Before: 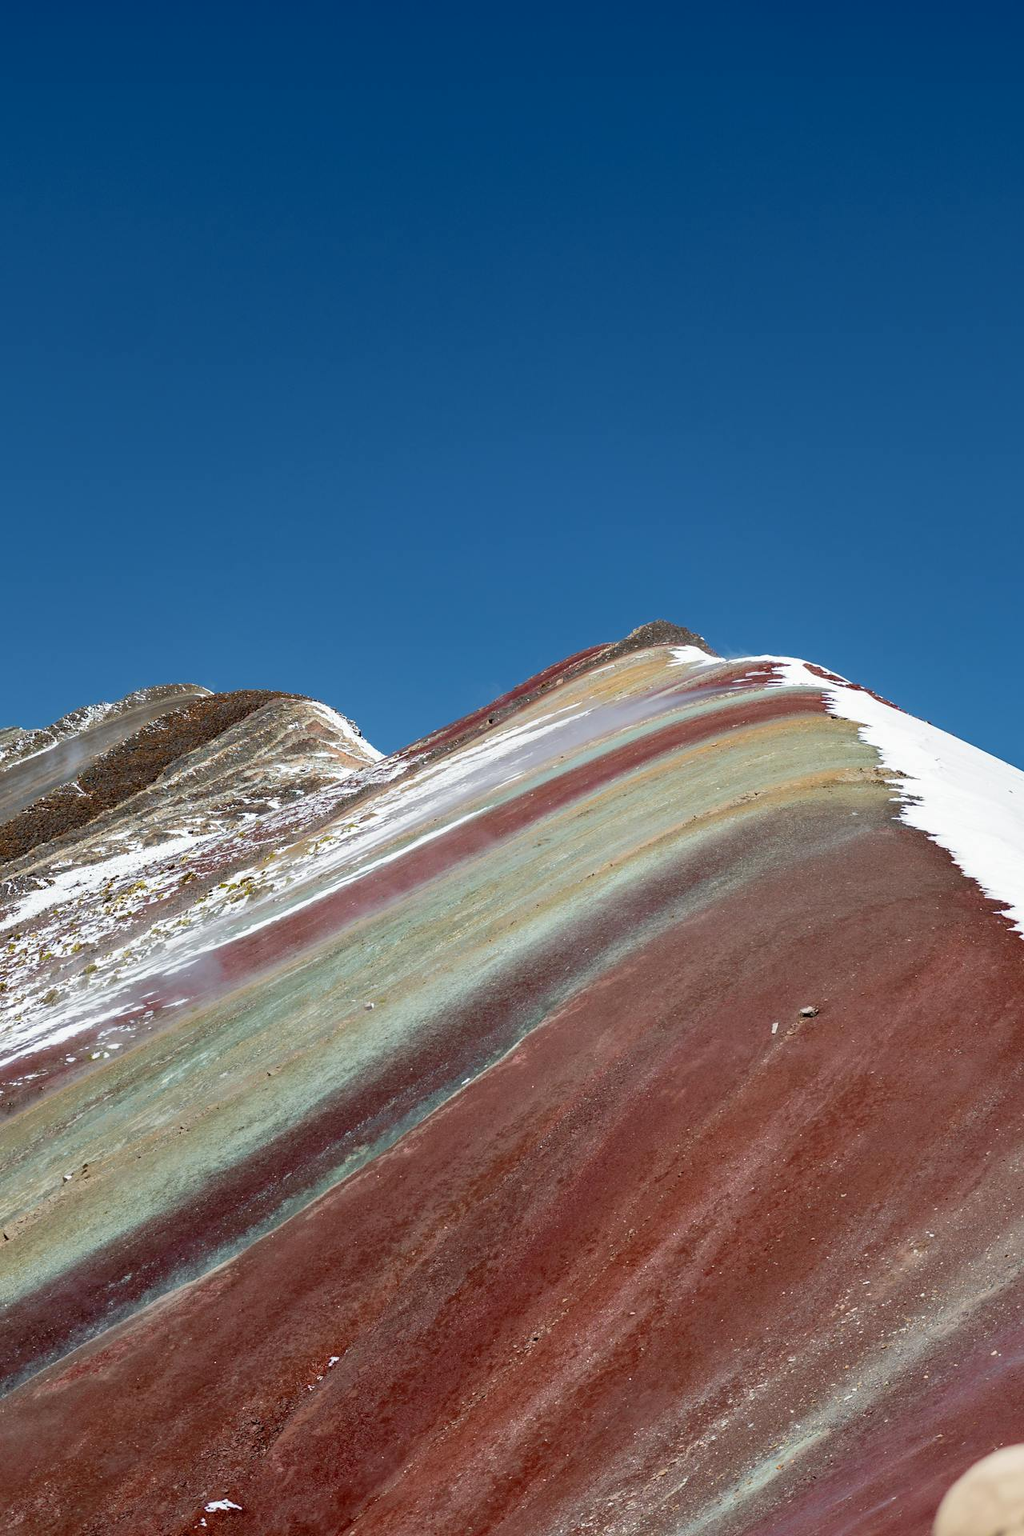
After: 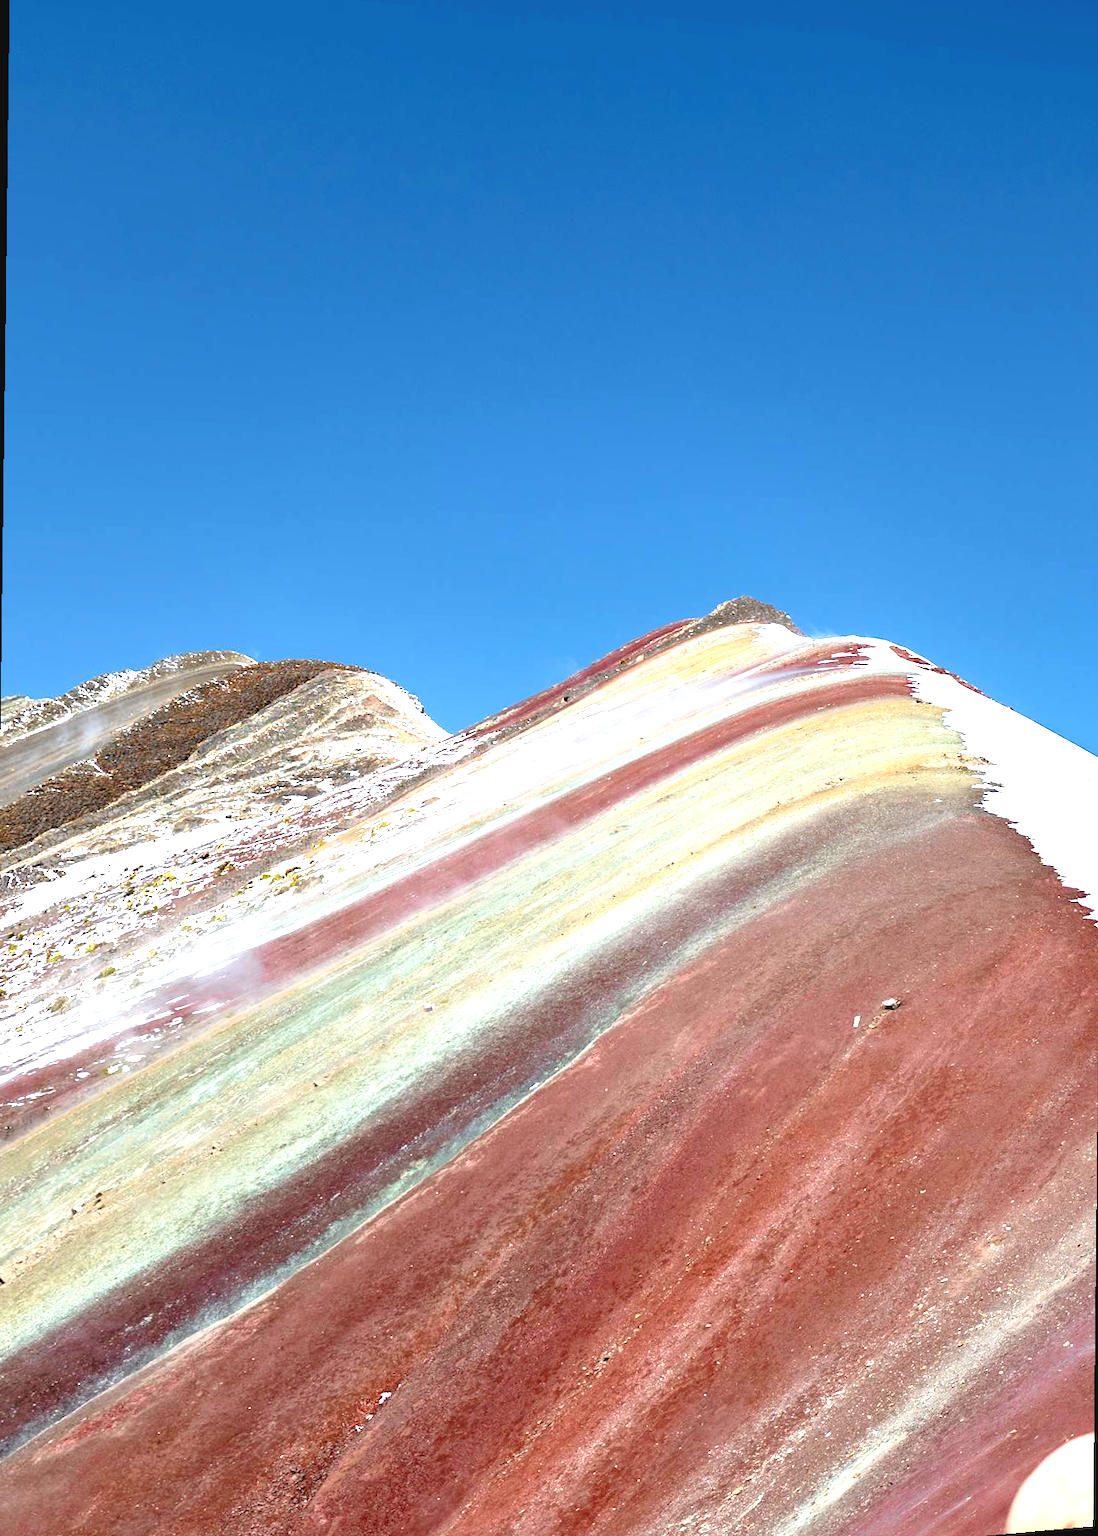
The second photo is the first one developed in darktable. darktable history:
white balance: emerald 1
rotate and perspective: rotation 0.679°, lens shift (horizontal) 0.136, crop left 0.009, crop right 0.991, crop top 0.078, crop bottom 0.95
exposure: black level correction -0.002, exposure 1.35 EV, compensate highlight preservation false
